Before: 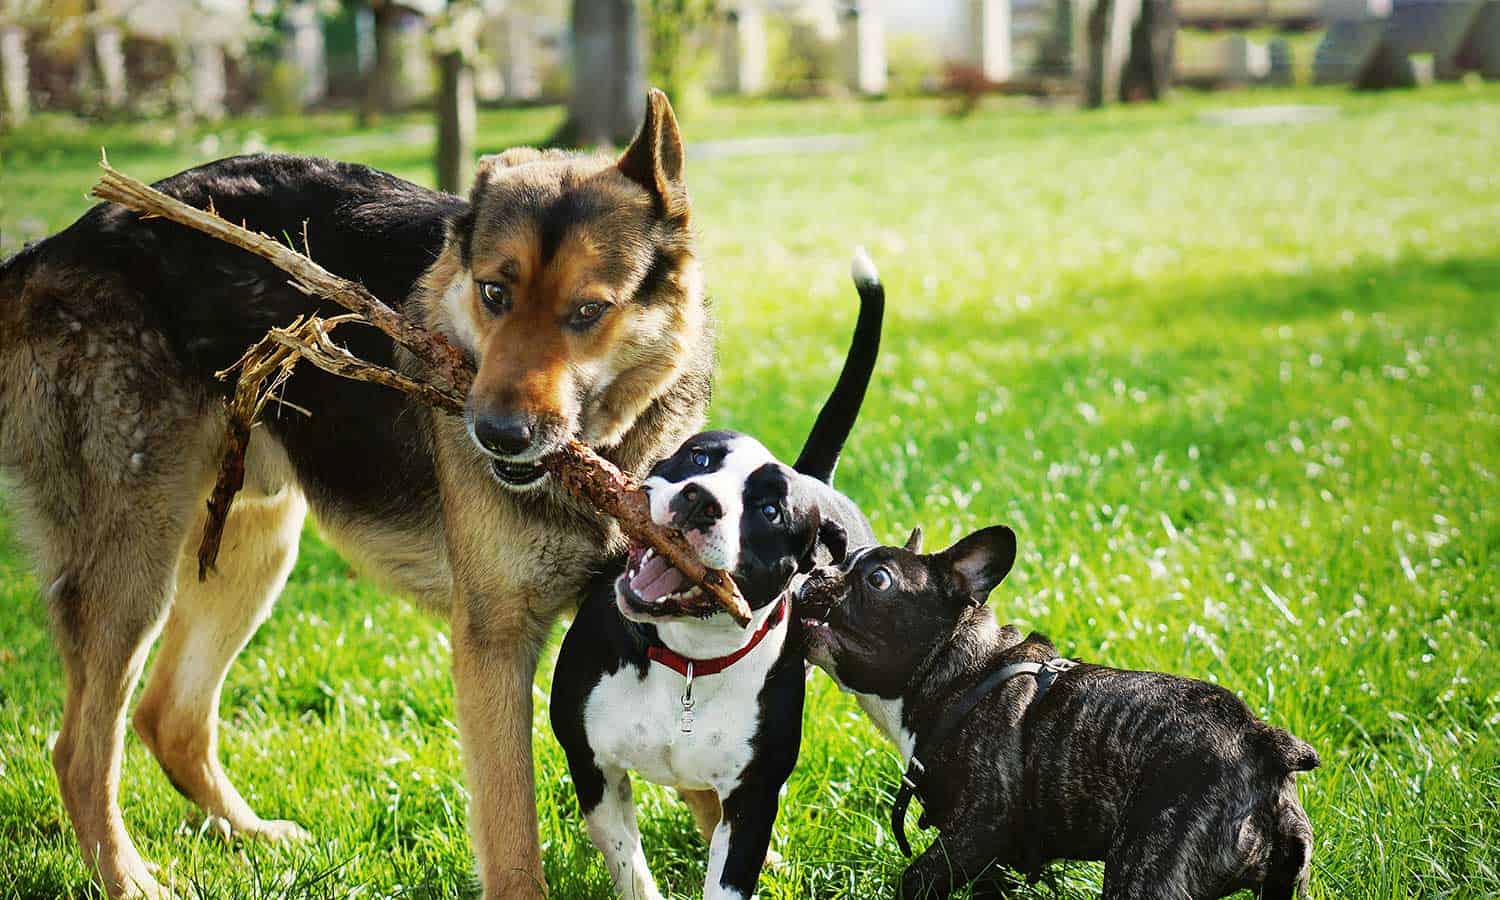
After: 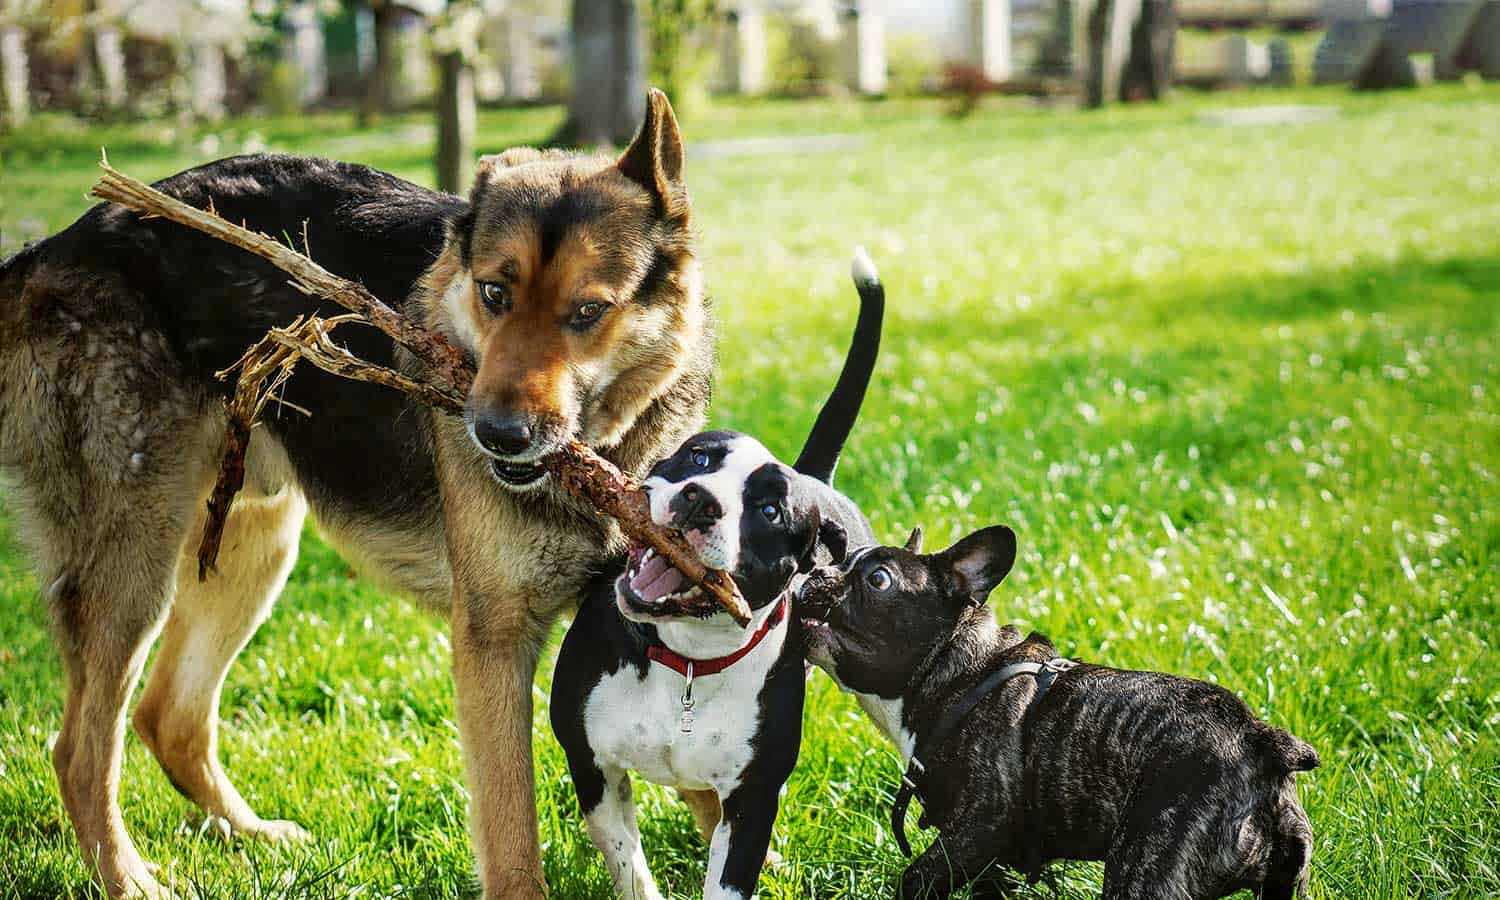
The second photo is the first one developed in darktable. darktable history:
base curve: curves: ch0 [(0, 0) (0.989, 0.992)], preserve colors none
local contrast: on, module defaults
